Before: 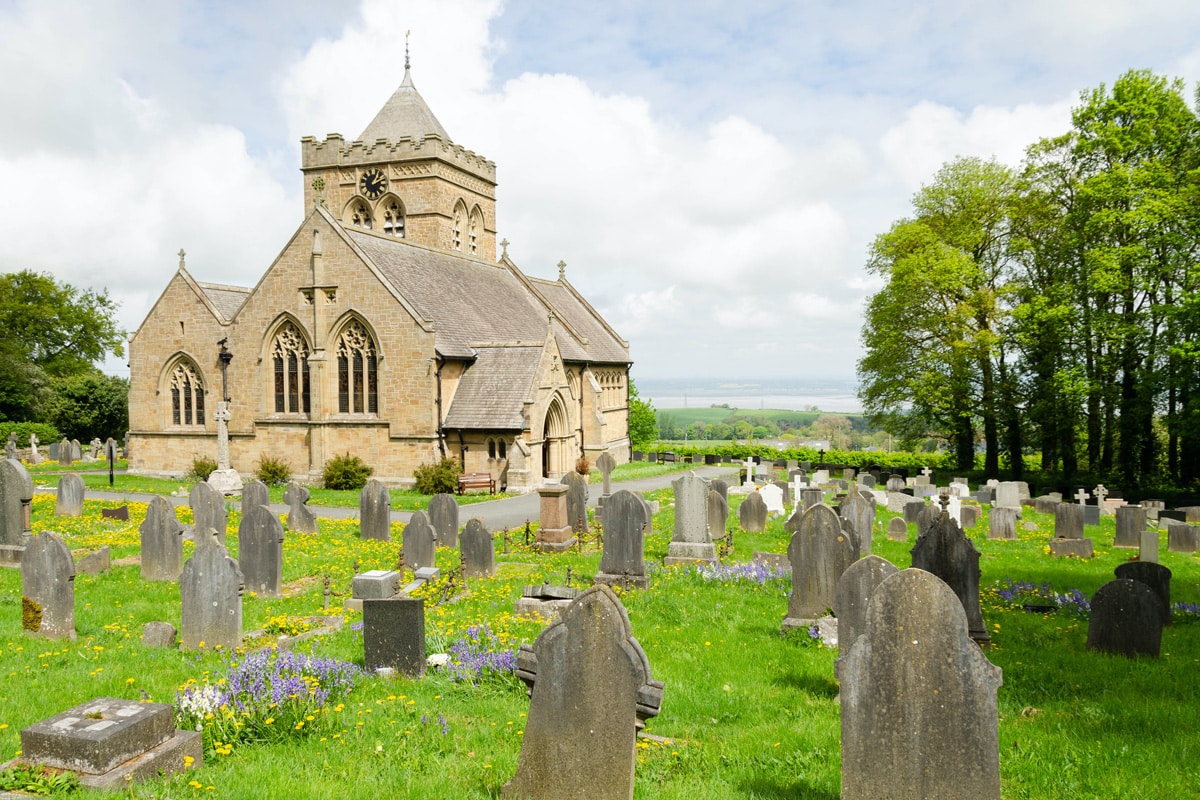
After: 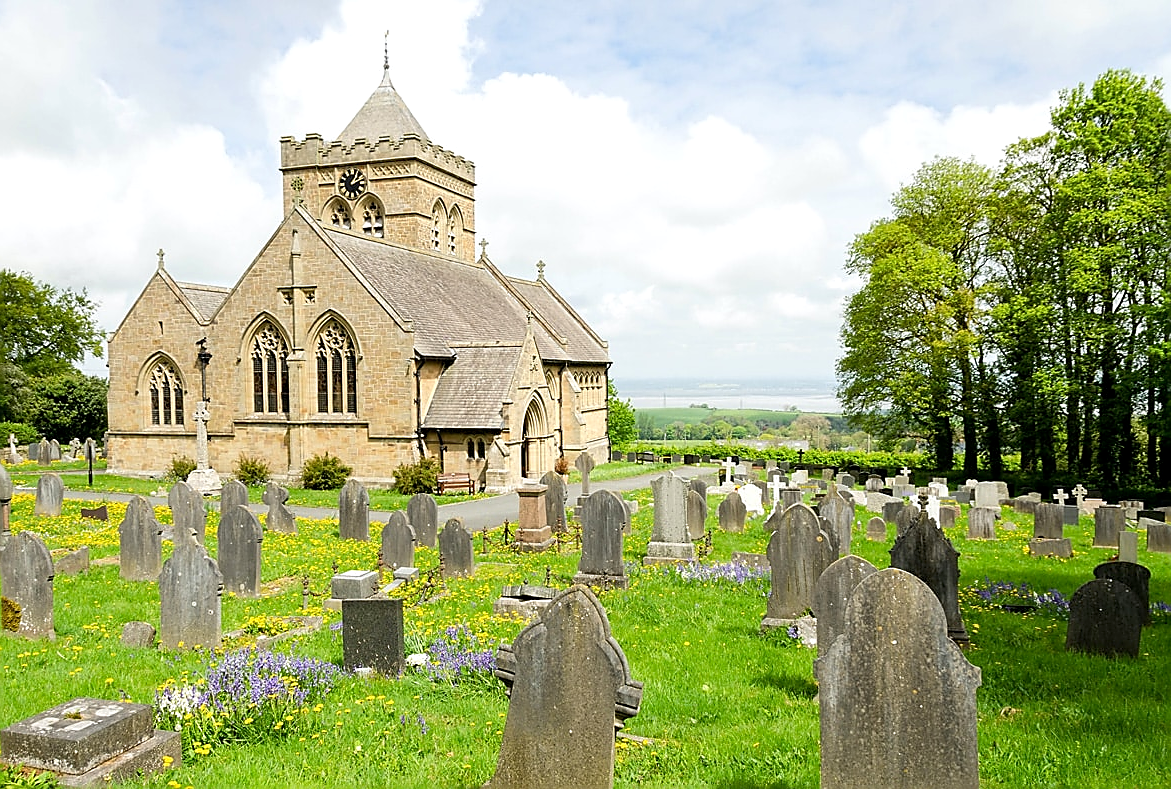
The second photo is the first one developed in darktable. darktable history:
sharpen: radius 1.4, amount 1.25, threshold 0.7
exposure: black level correction 0.002, exposure 0.15 EV, compensate highlight preservation false
crop and rotate: left 1.774%, right 0.633%, bottom 1.28%
